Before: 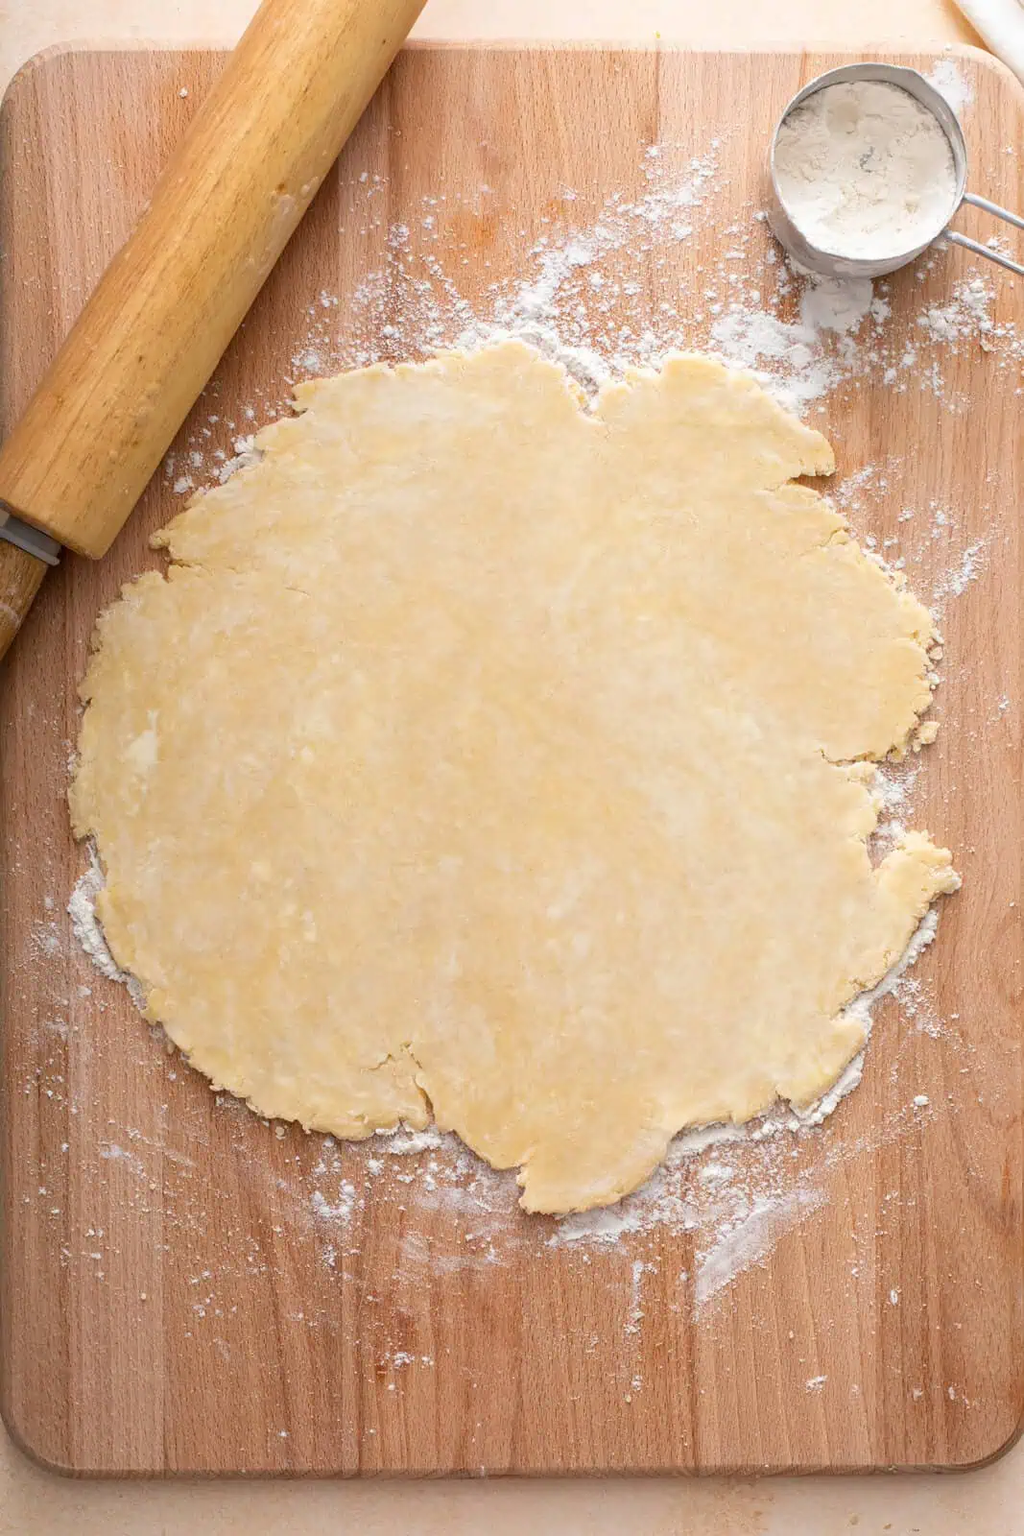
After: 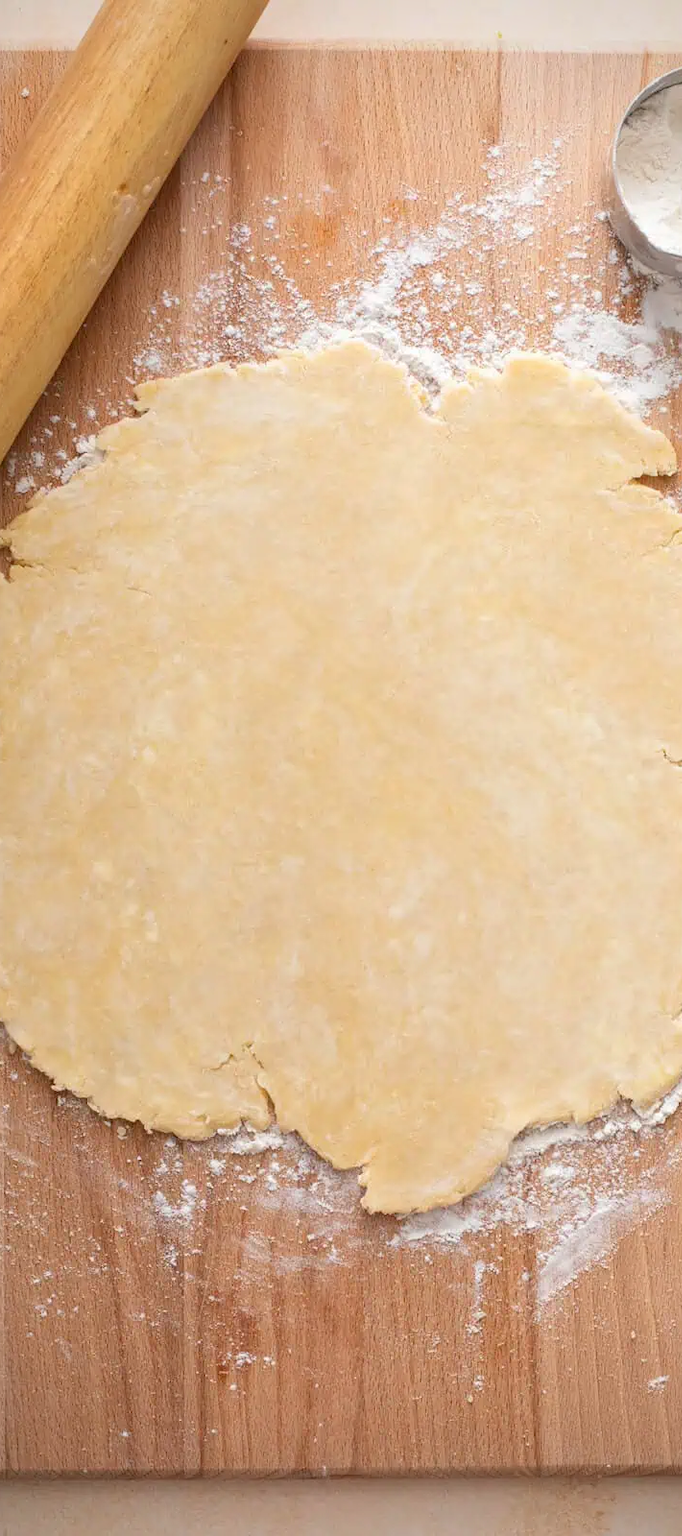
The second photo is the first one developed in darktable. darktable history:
crop and rotate: left 15.488%, right 17.85%
vignetting: saturation -0.001
